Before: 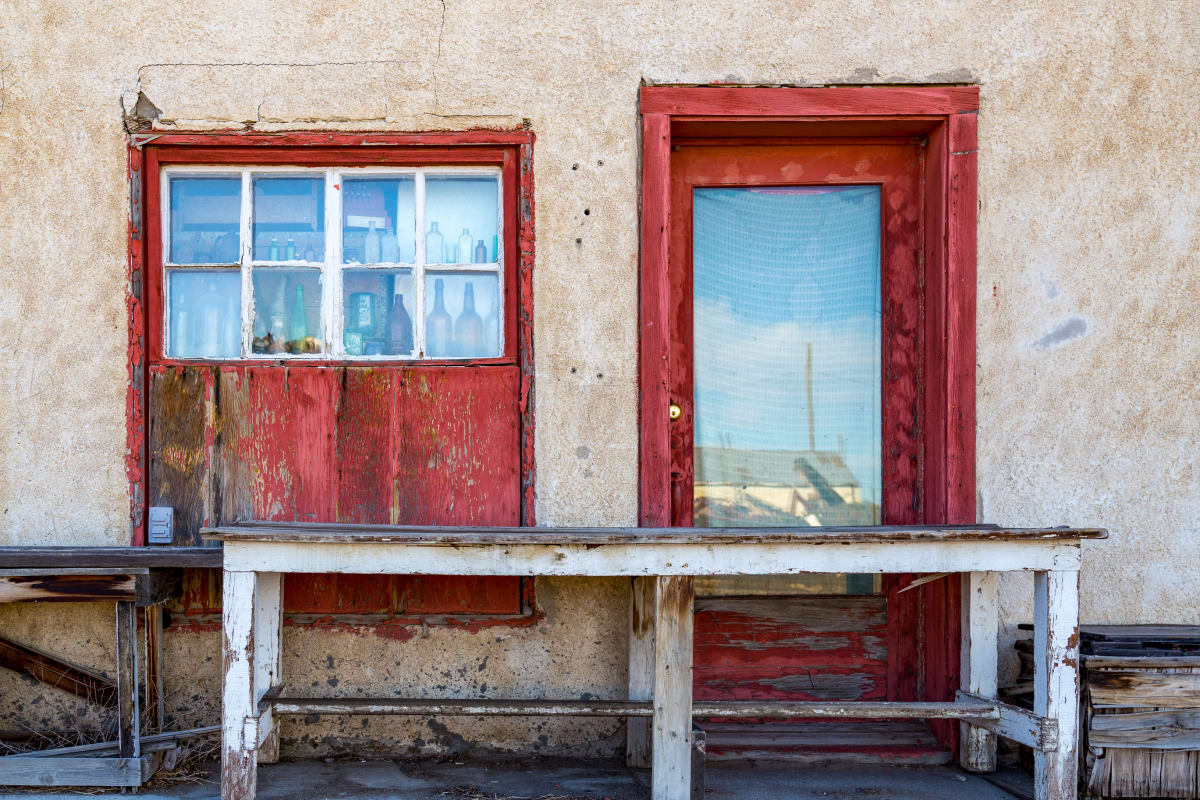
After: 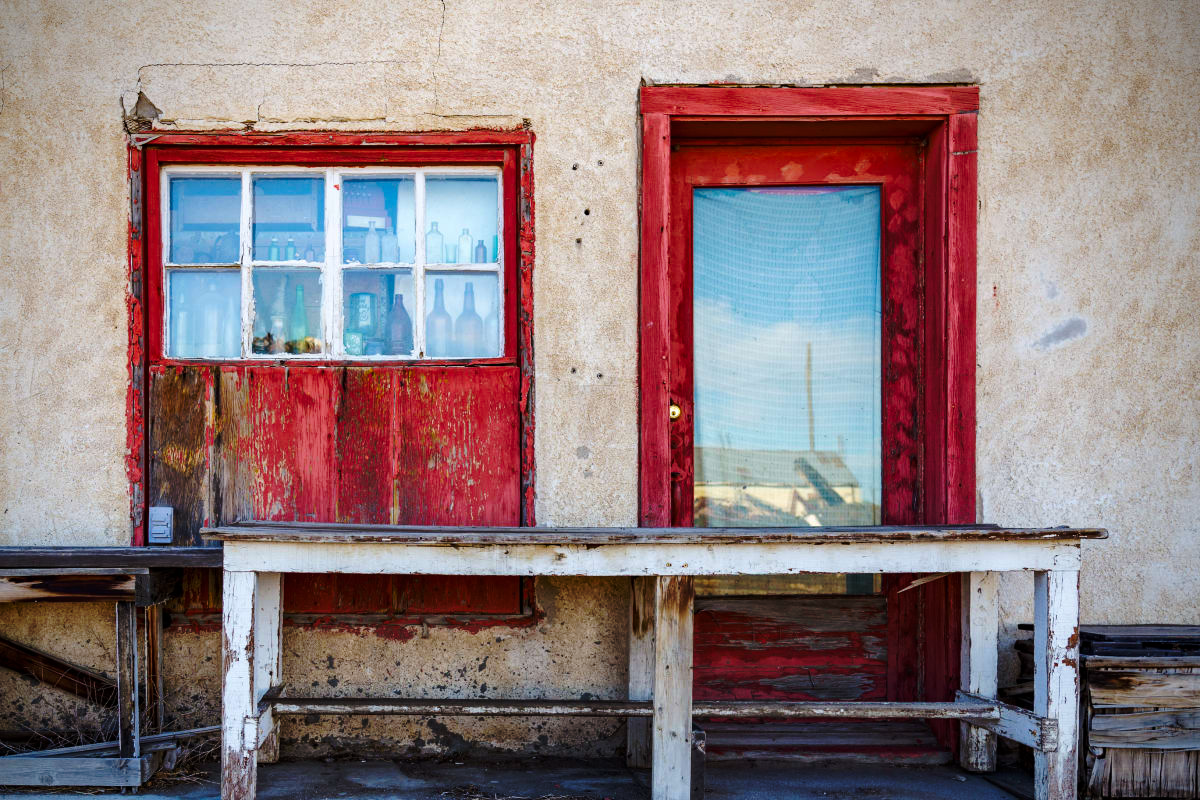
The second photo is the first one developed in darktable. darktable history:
vignetting: brightness -0.629, saturation -0.007, center (-0.028, 0.239)
base curve: curves: ch0 [(0, 0) (0.073, 0.04) (0.157, 0.139) (0.492, 0.492) (0.758, 0.758) (1, 1)], preserve colors none
